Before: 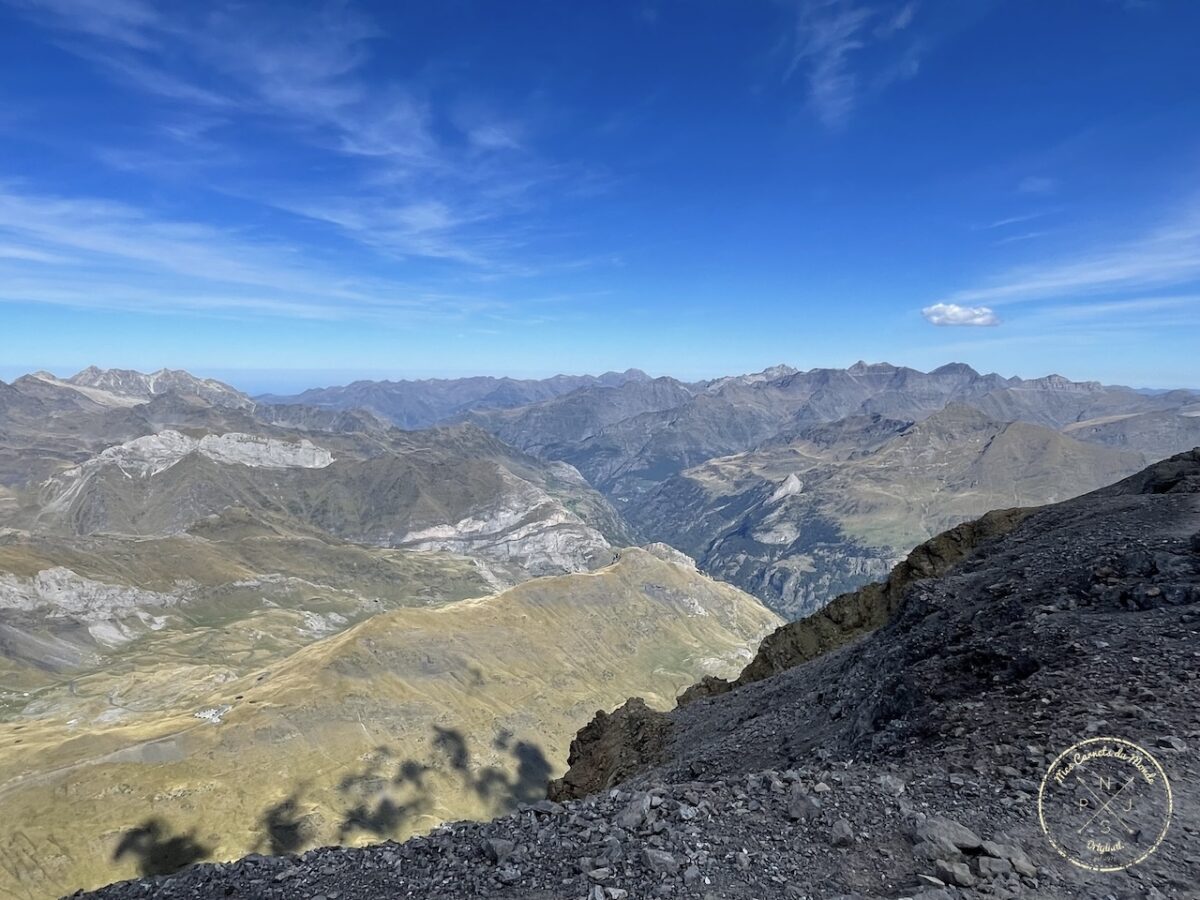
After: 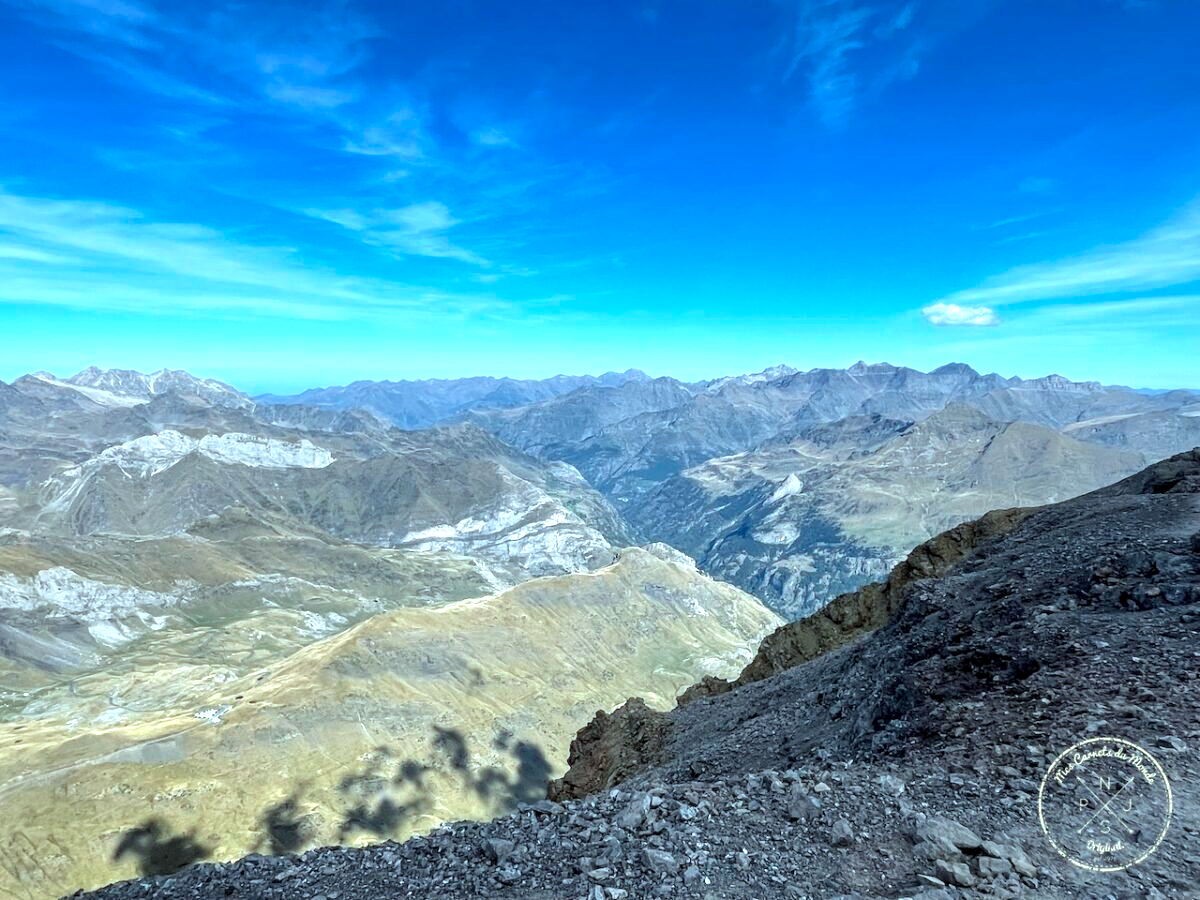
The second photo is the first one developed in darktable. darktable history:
color correction: highlights a* -10.04, highlights b* -10.37
exposure: exposure 0.657 EV, compensate highlight preservation false
local contrast: on, module defaults
